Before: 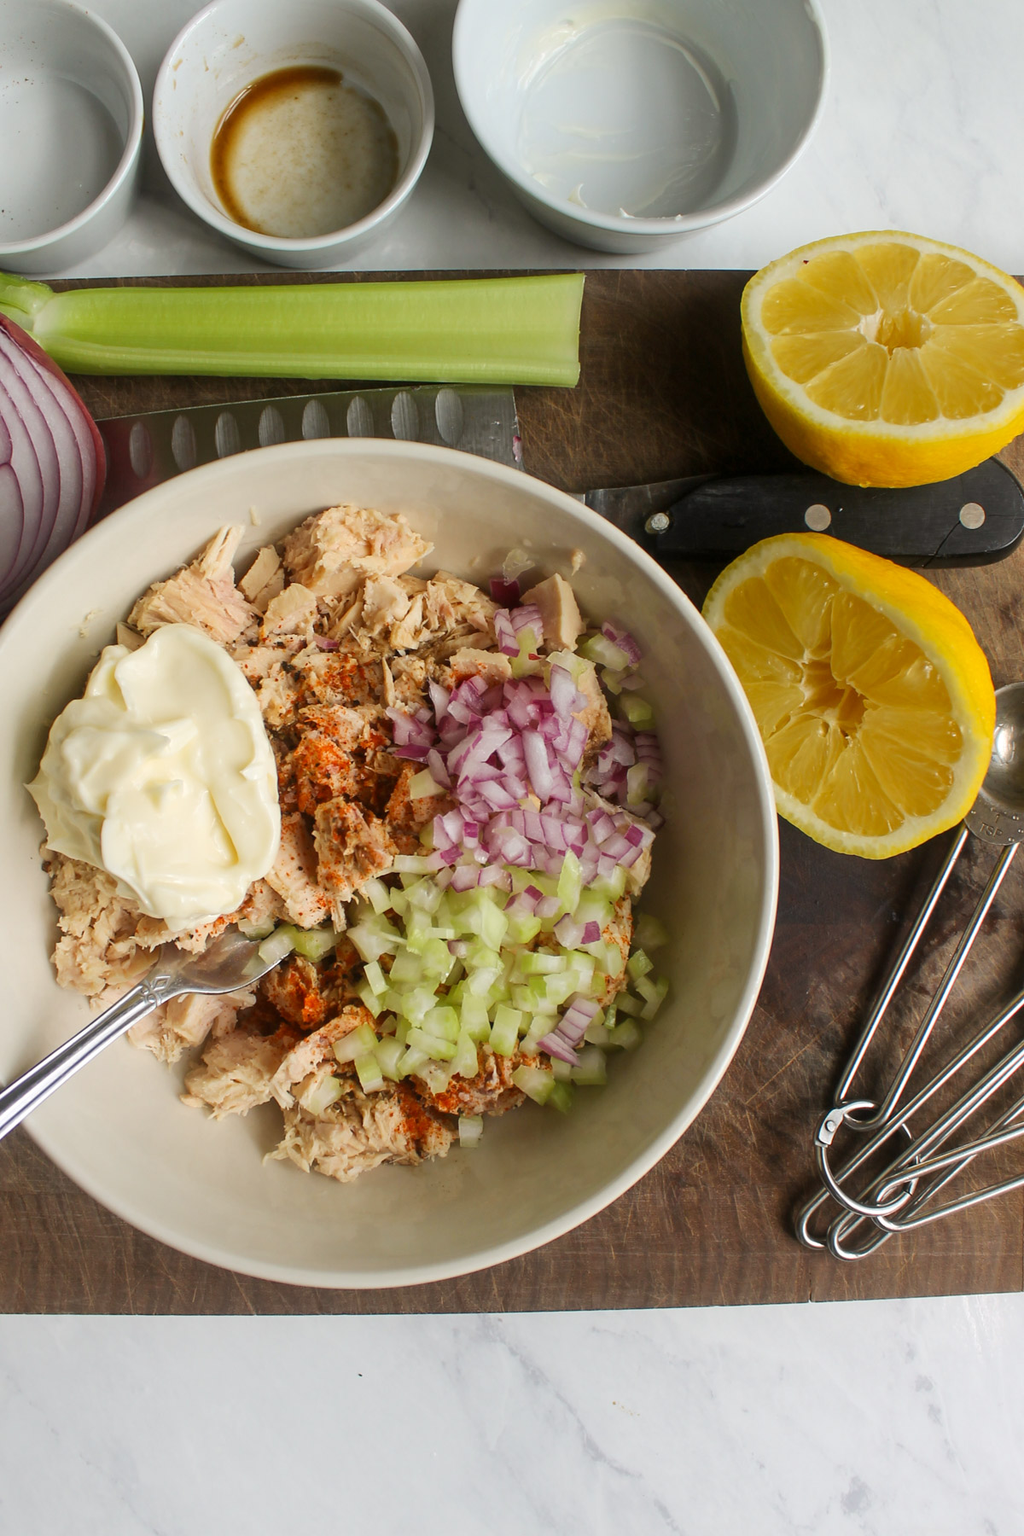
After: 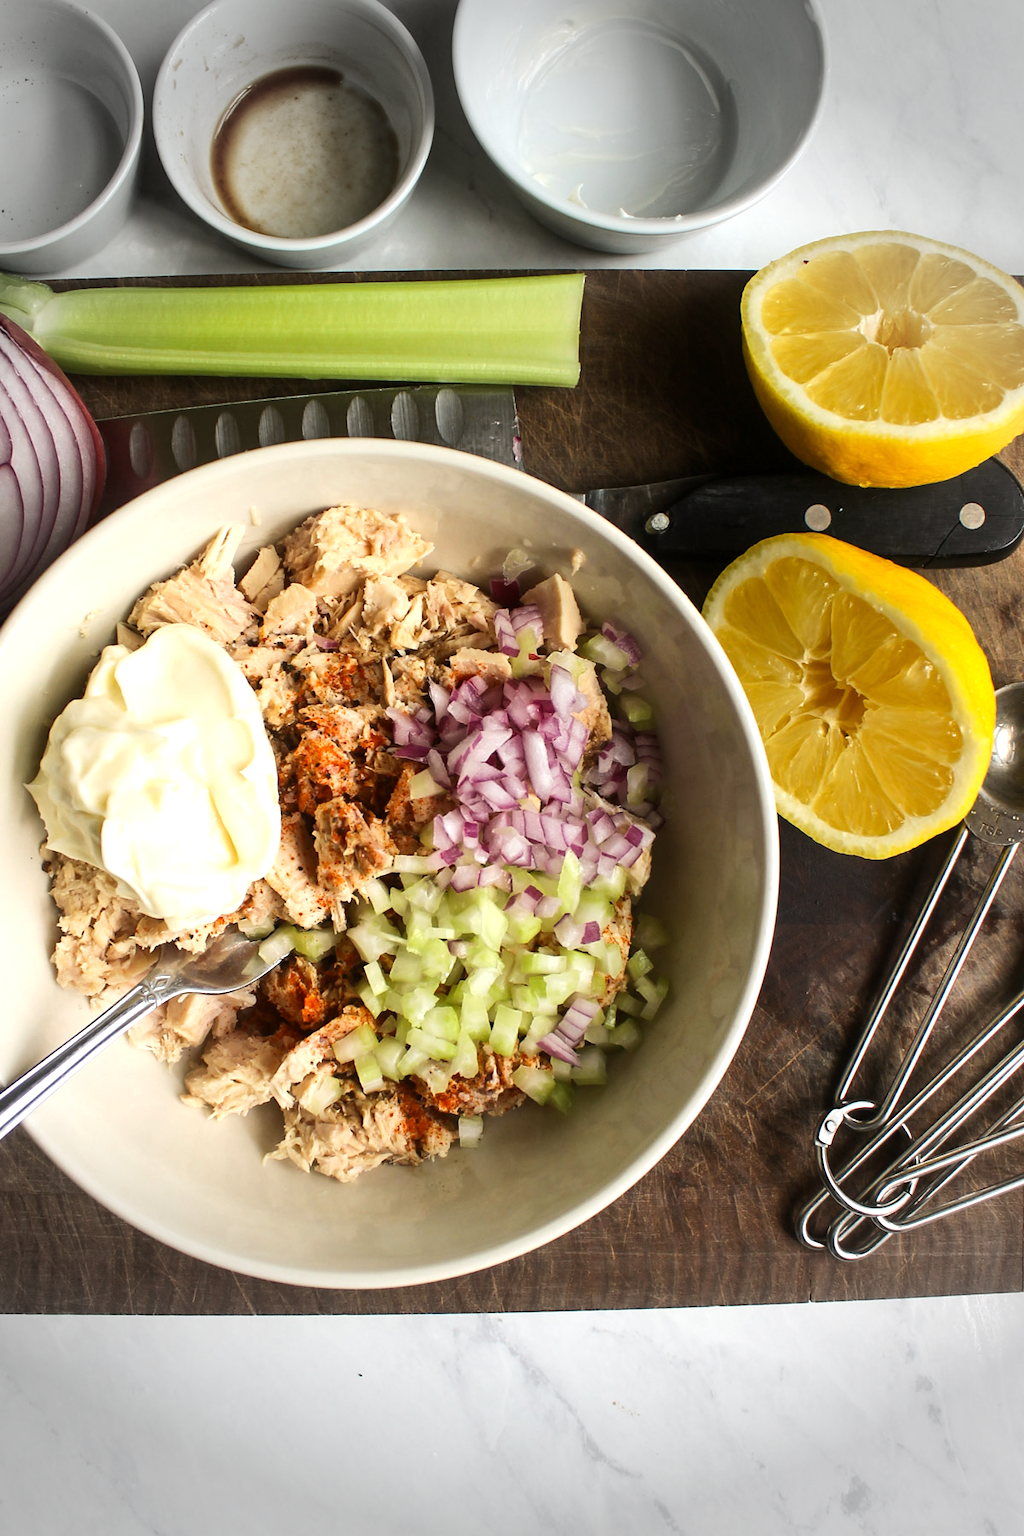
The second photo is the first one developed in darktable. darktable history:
vignetting: fall-off start 90.09%, fall-off radius 39.46%, saturation -0.649, width/height ratio 1.222, shape 1.29
tone equalizer: -8 EV -0.733 EV, -7 EV -0.703 EV, -6 EV -0.6 EV, -5 EV -0.374 EV, -3 EV 0.4 EV, -2 EV 0.6 EV, -1 EV 0.676 EV, +0 EV 0.736 EV, edges refinement/feathering 500, mask exposure compensation -1.57 EV, preserve details no
